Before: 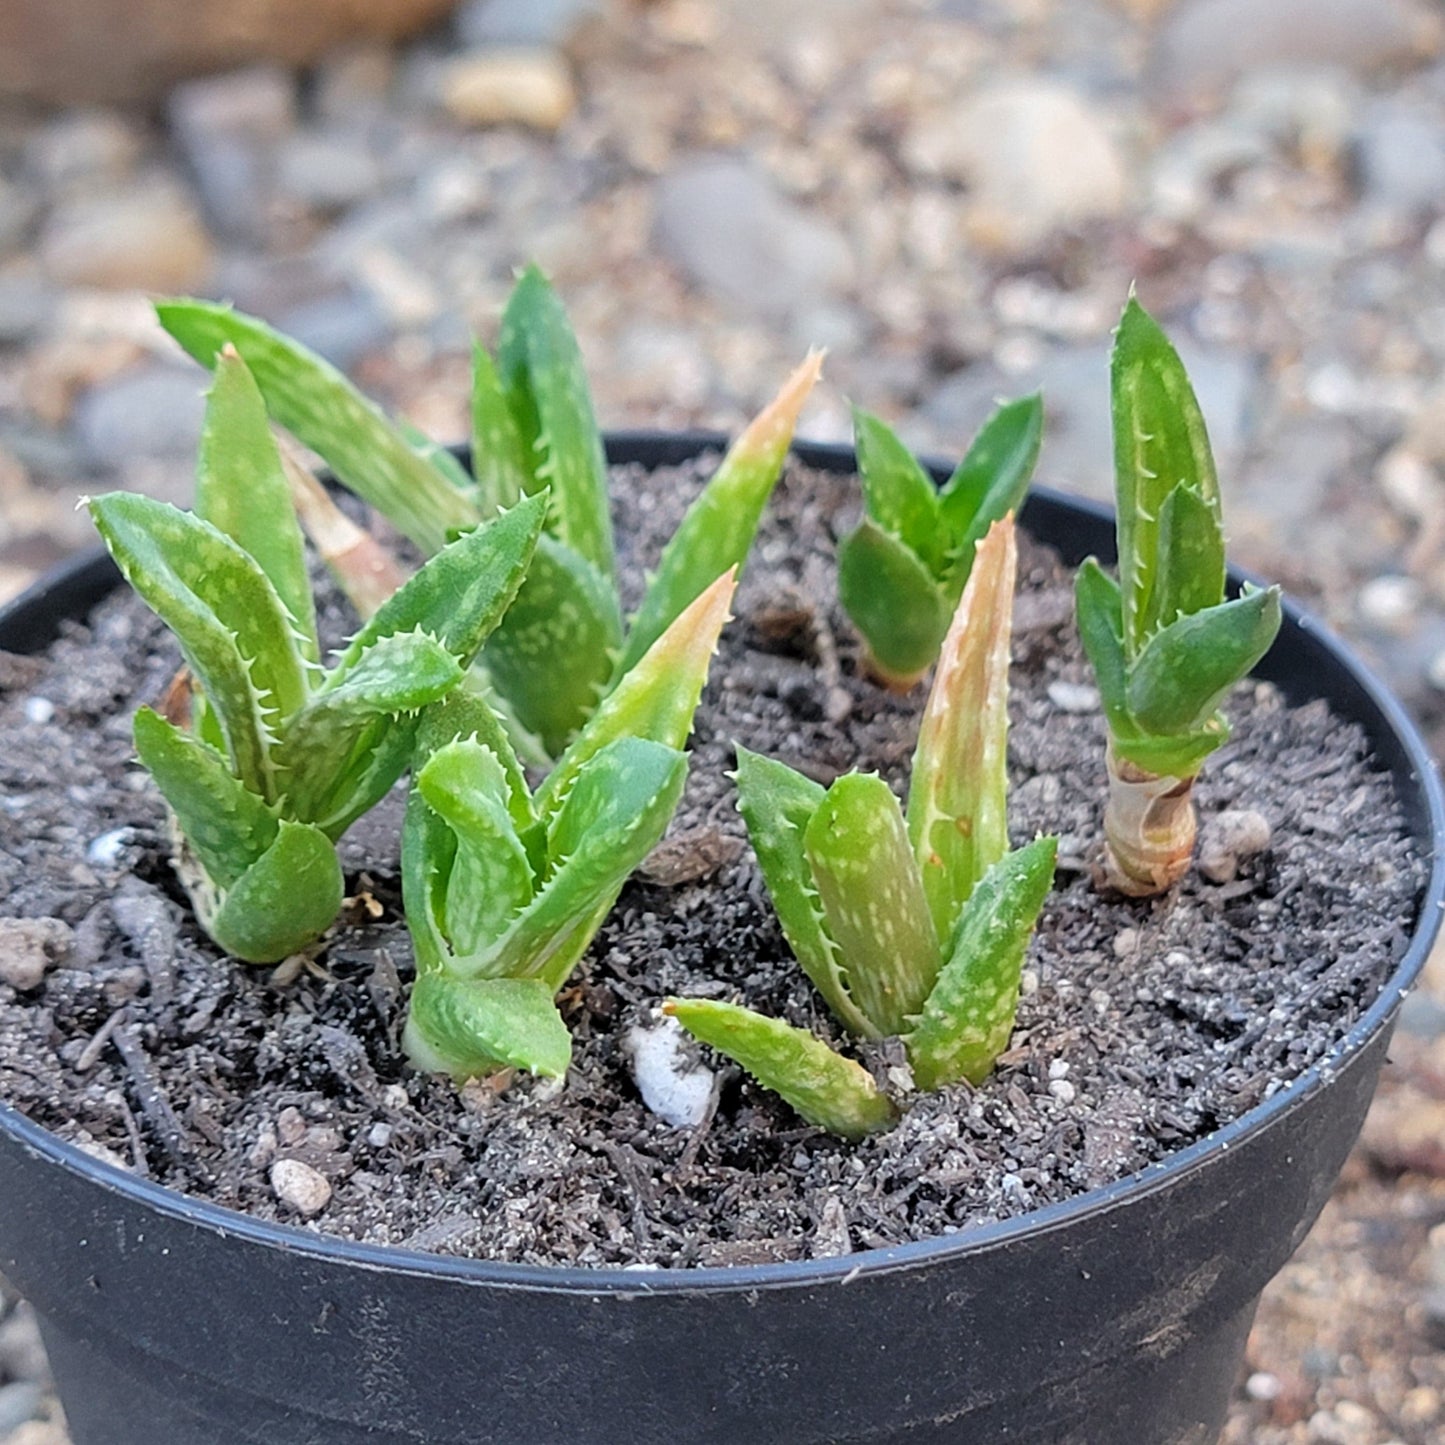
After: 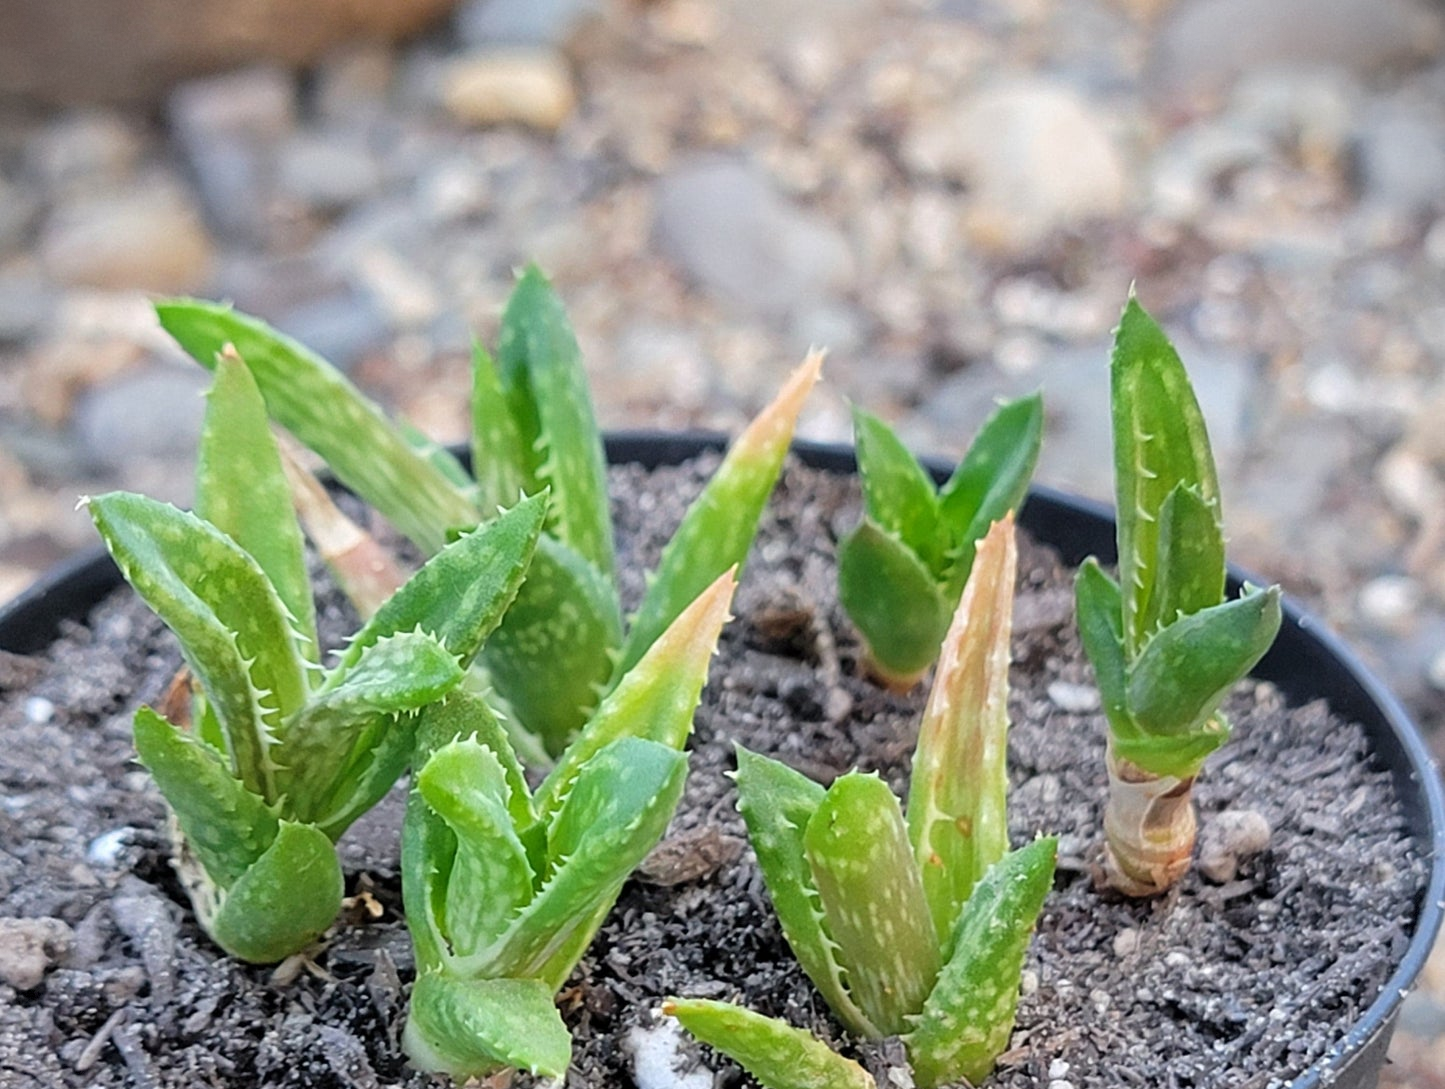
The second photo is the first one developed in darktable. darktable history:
vignetting: fall-off start 100.93%, center (-0.03, 0.242), dithering 8-bit output
crop: bottom 24.624%
